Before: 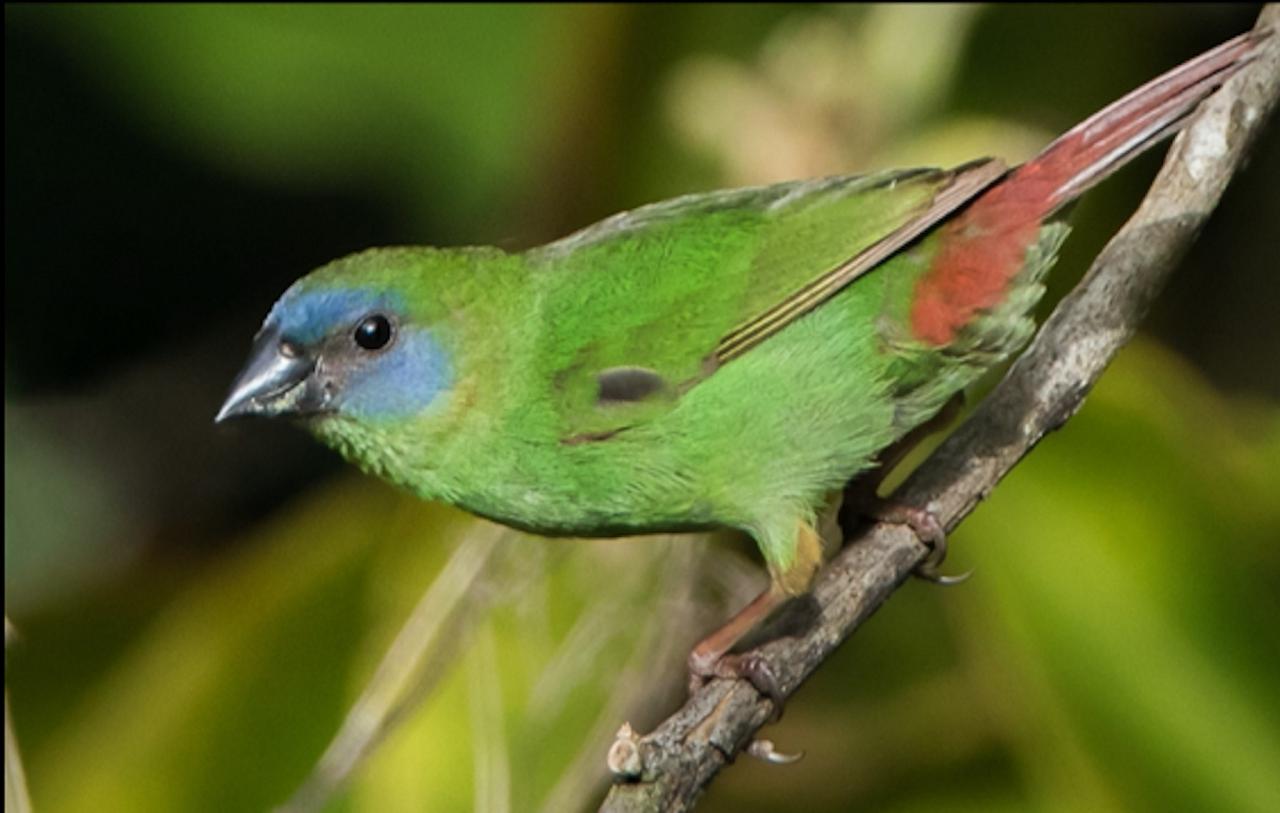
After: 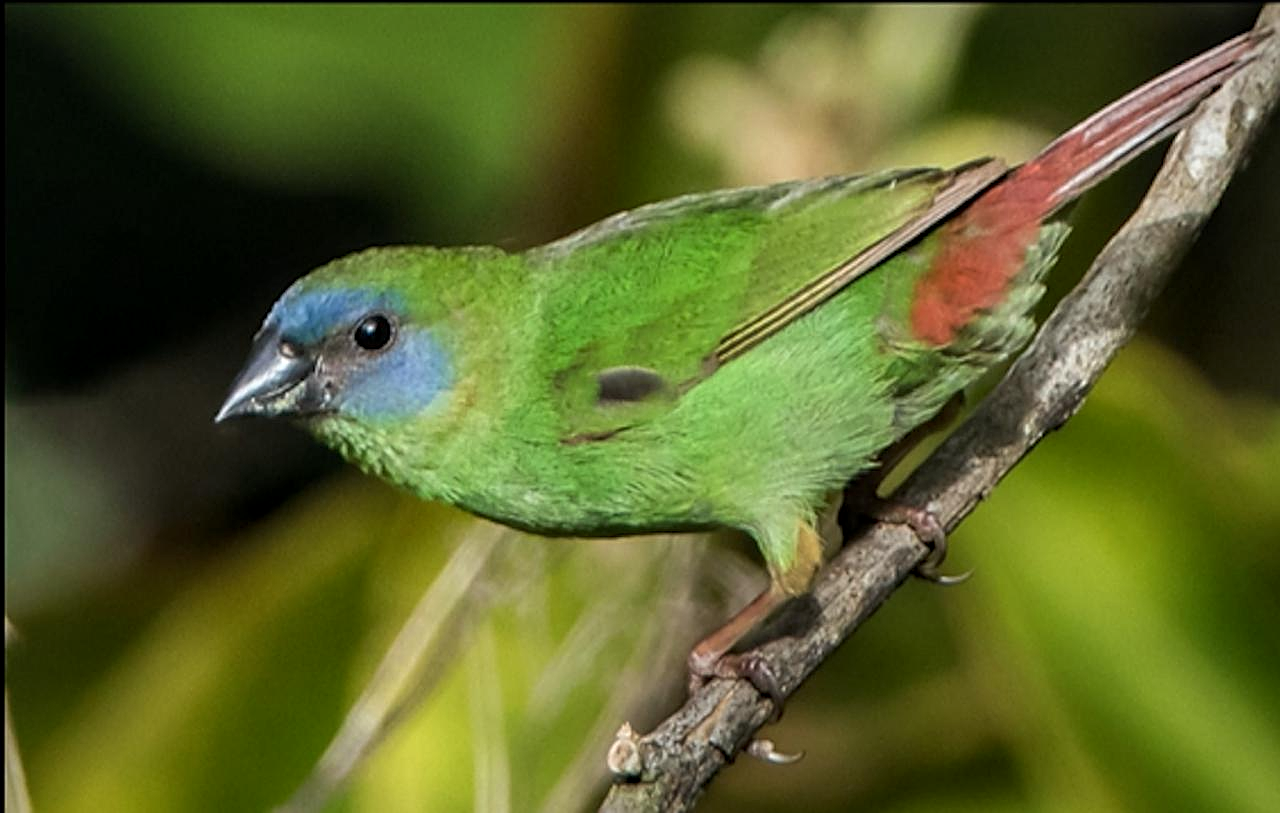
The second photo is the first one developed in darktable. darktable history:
local contrast: on, module defaults
color correction: highlights a* -0.202, highlights b* -0.101
sharpen: amount 0.492
